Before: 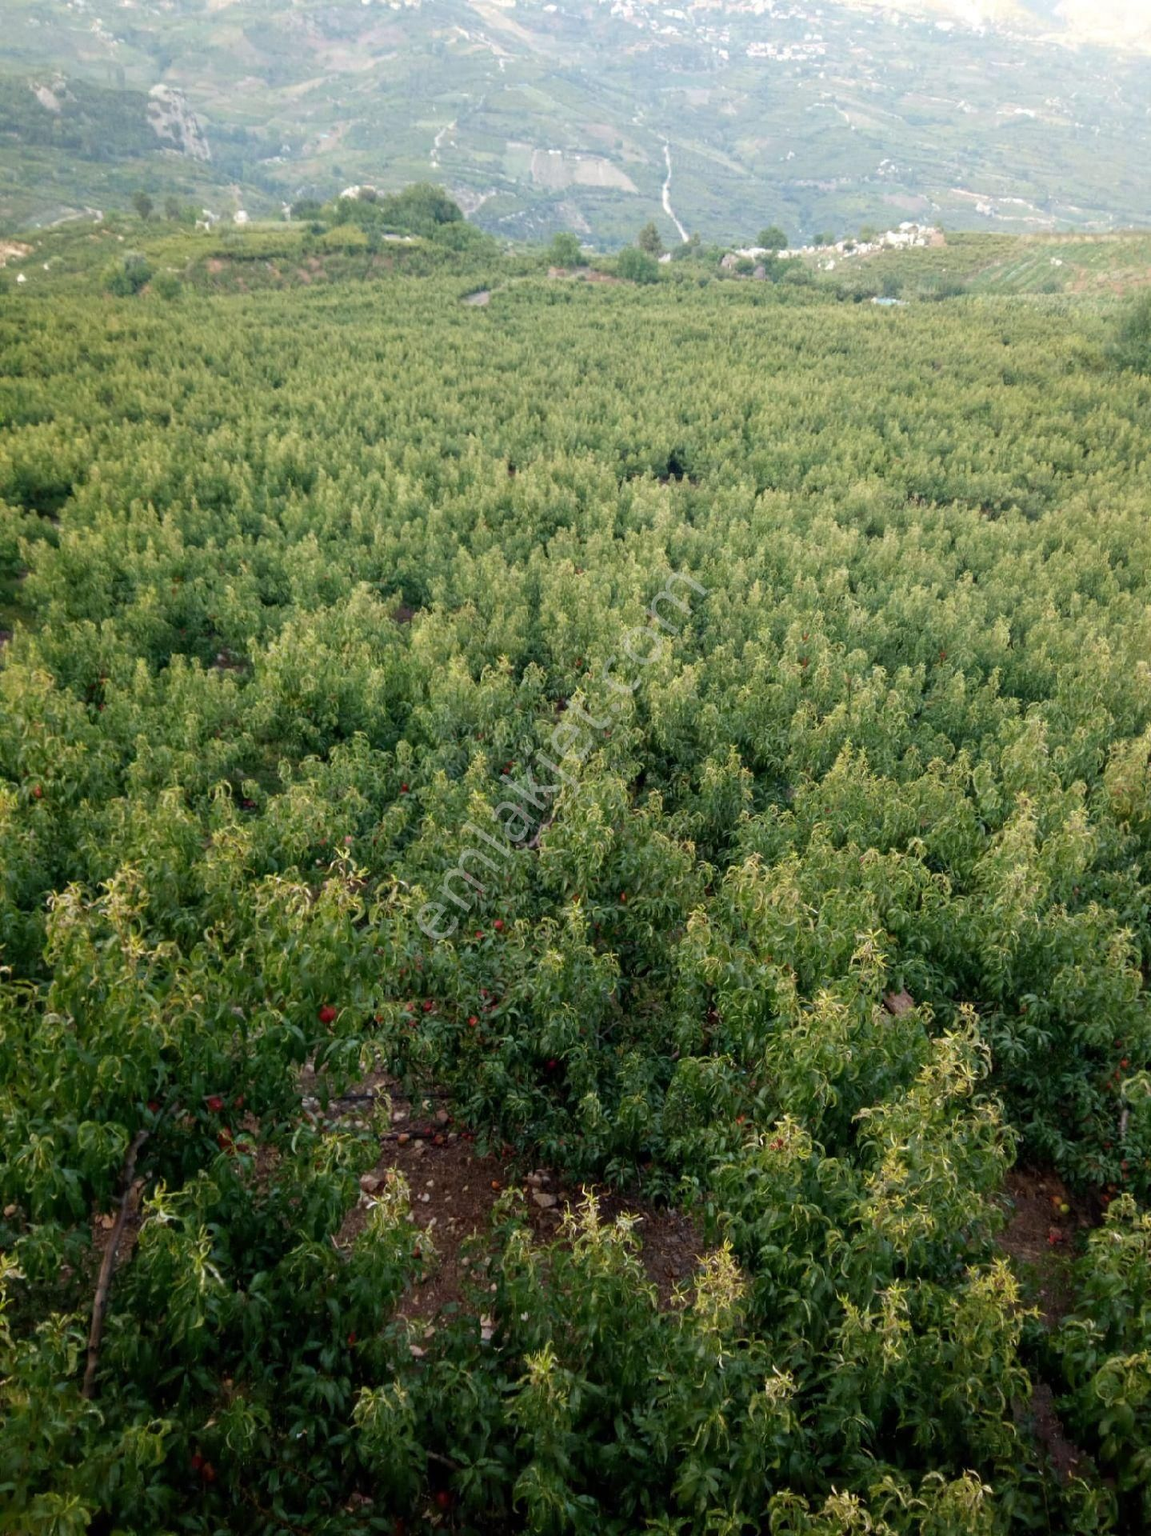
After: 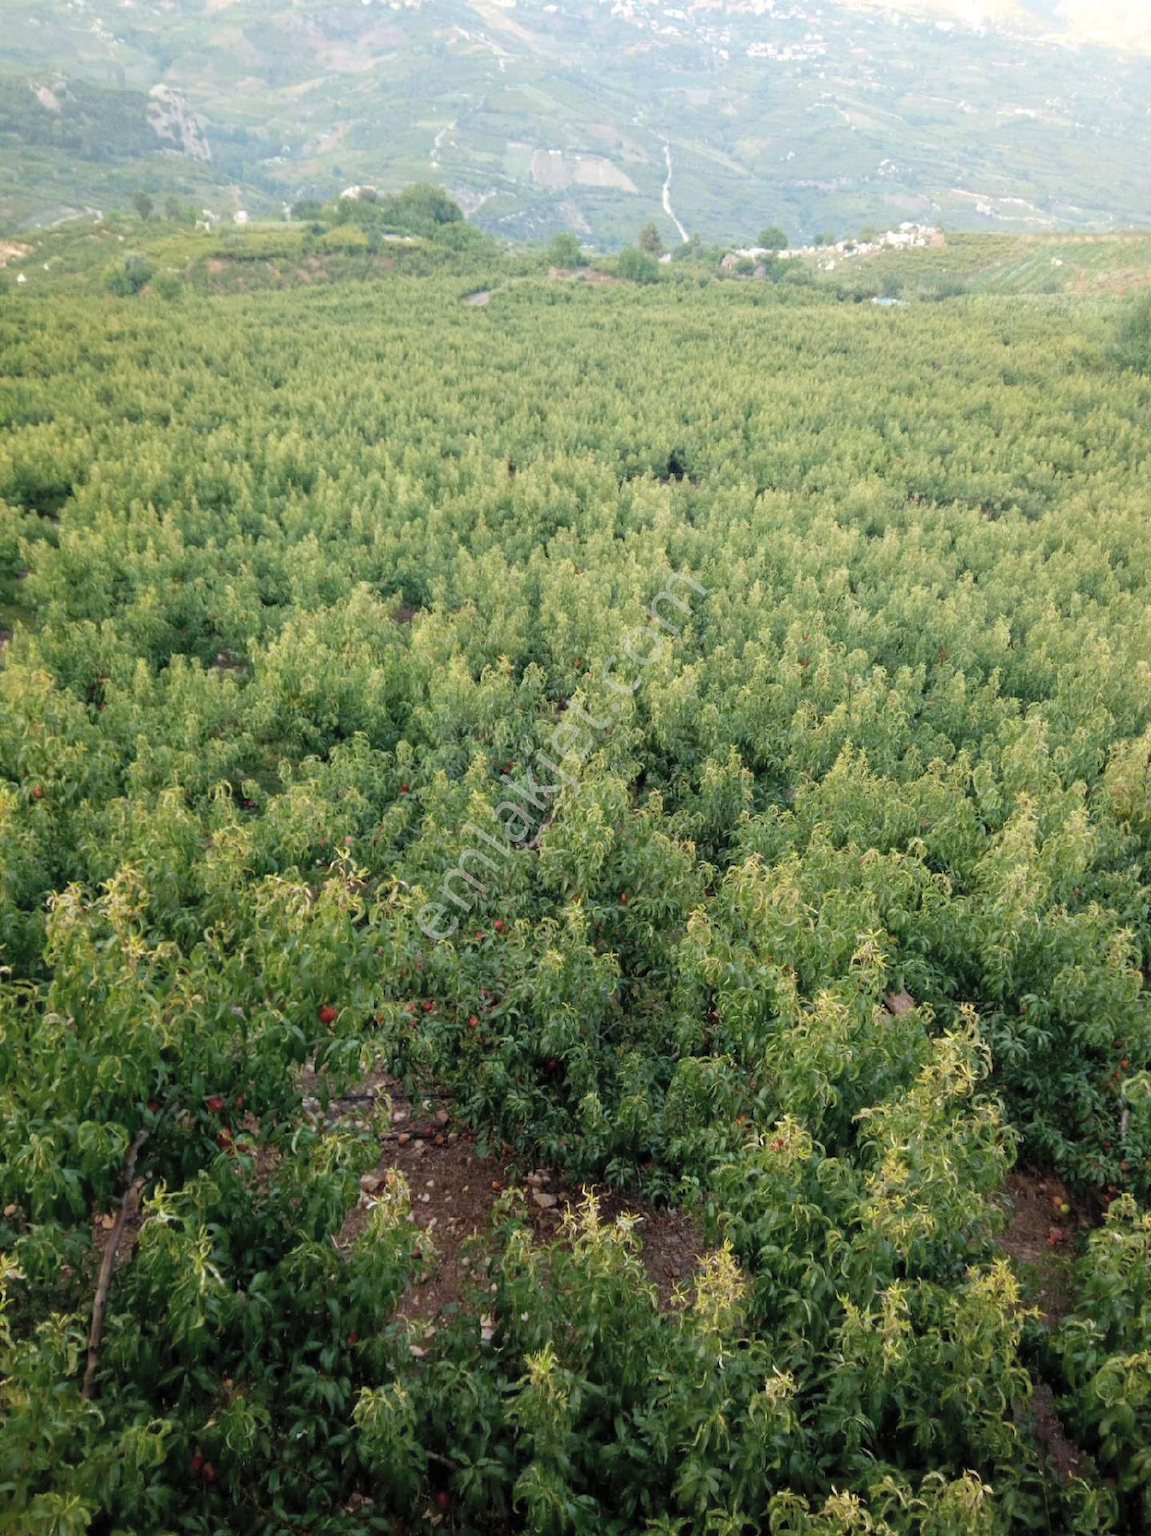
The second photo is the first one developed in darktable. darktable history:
contrast brightness saturation: brightness 0.144
